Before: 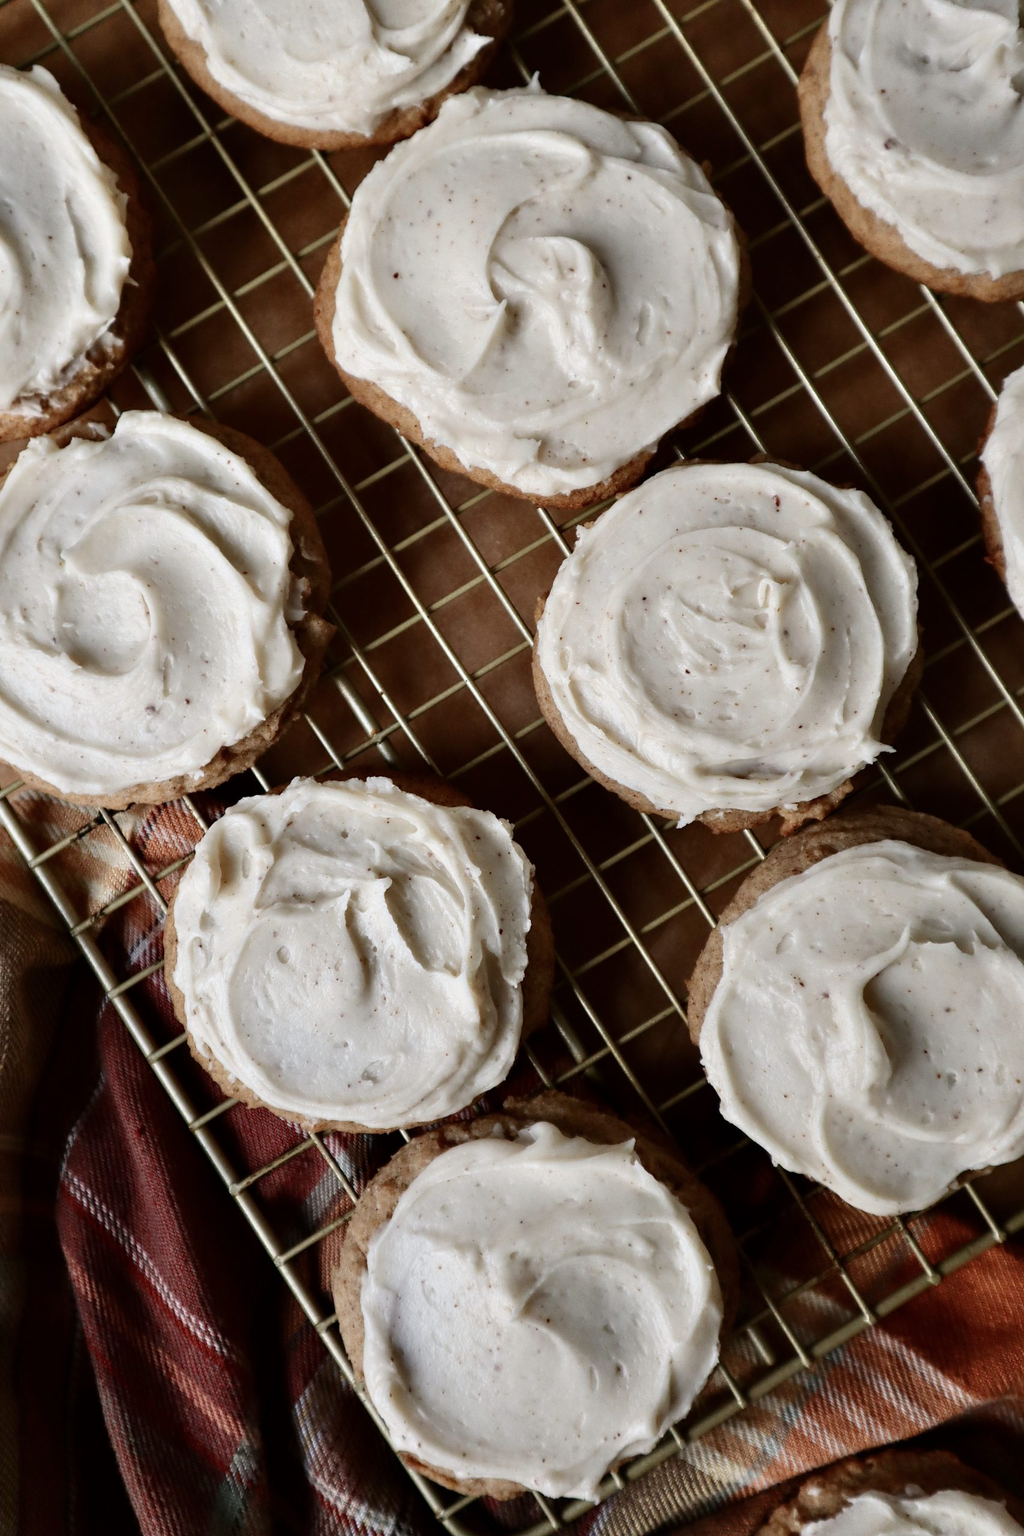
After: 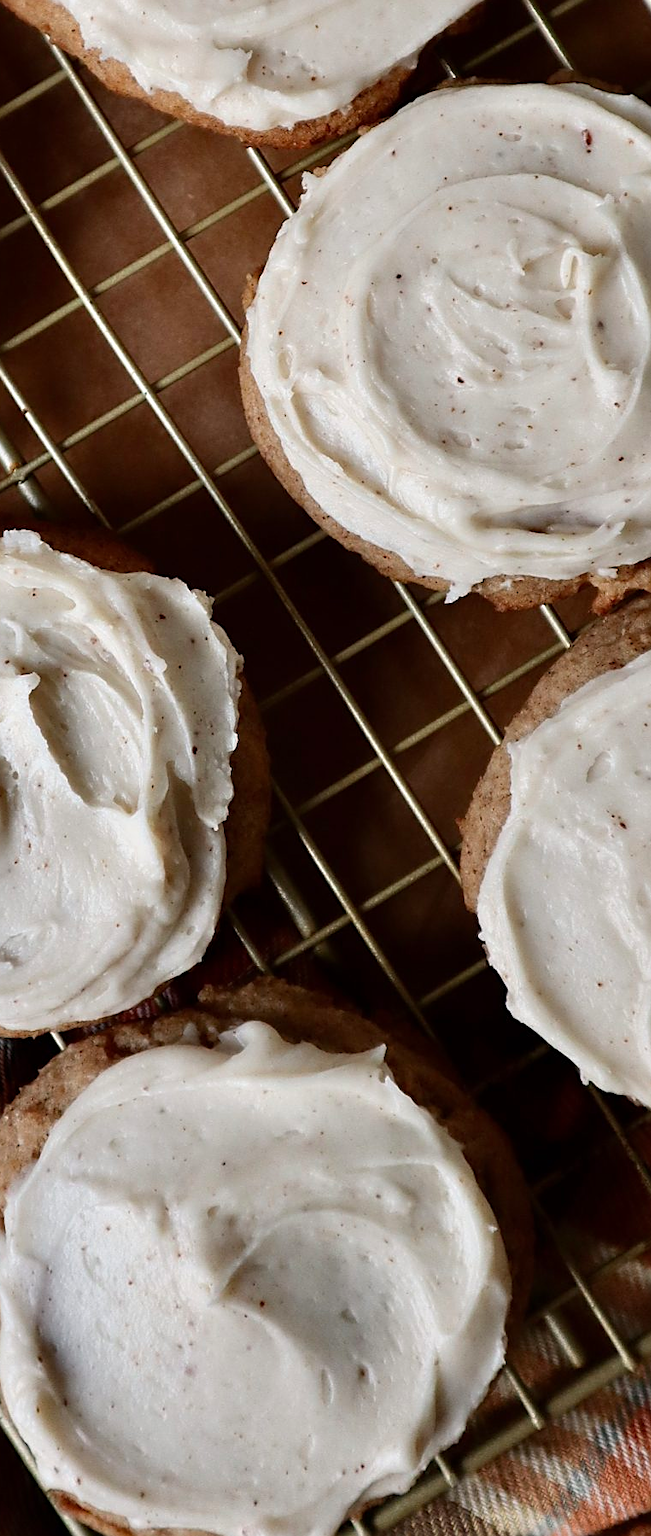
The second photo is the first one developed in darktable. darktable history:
sharpen: on, module defaults
crop: left 35.565%, top 26.345%, right 19.715%, bottom 3.347%
